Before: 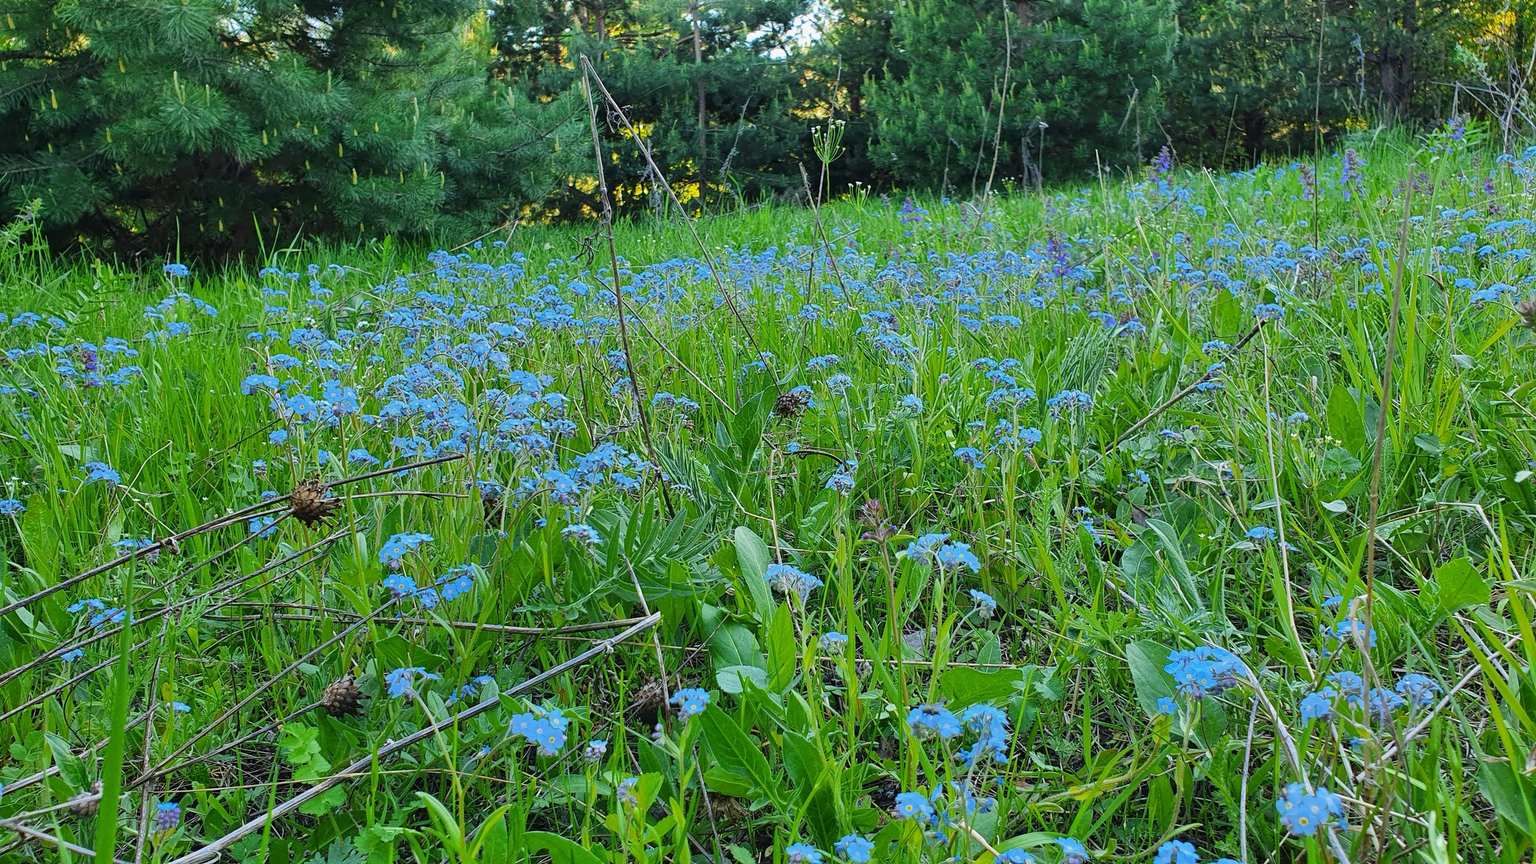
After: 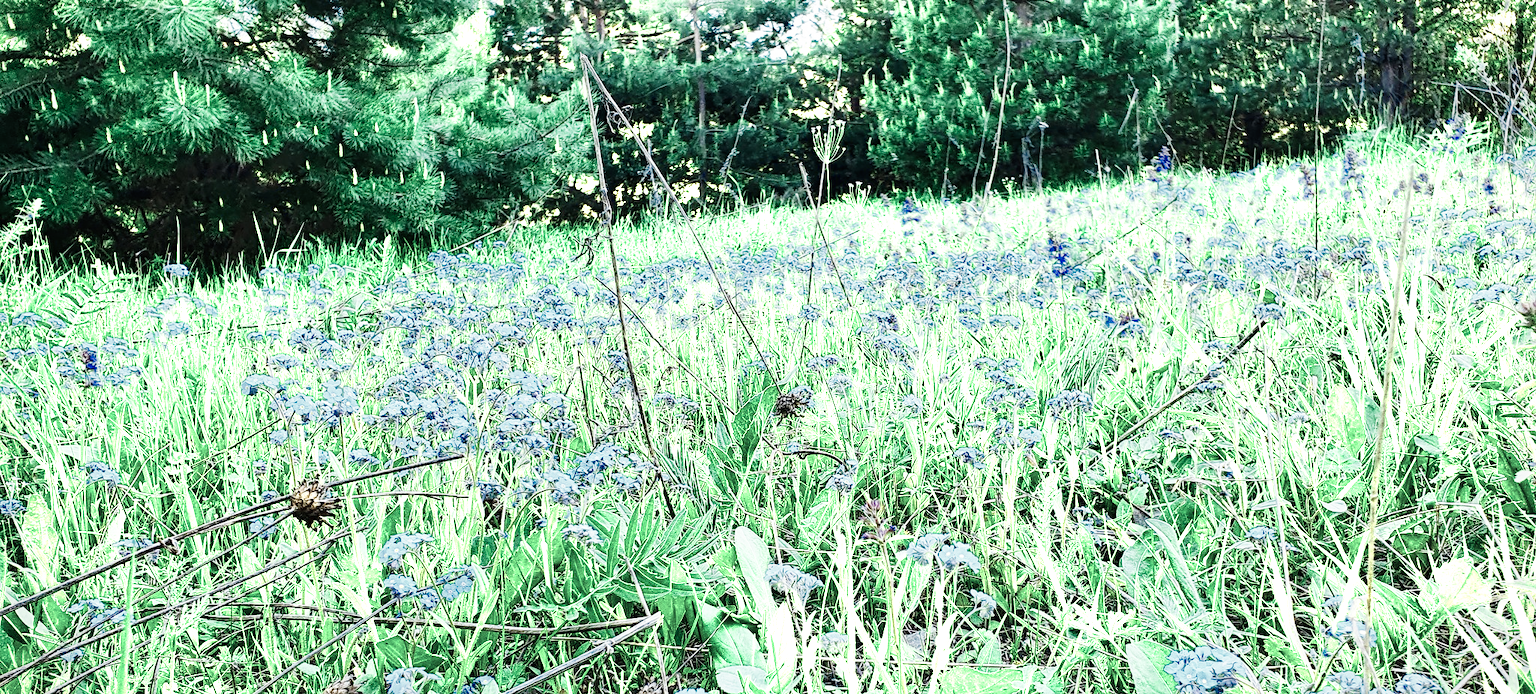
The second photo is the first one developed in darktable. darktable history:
color balance rgb: perceptual saturation grading › global saturation 20%, perceptual saturation grading › highlights -49.414%, perceptual saturation grading › shadows 25.695%, saturation formula JzAzBz (2021)
crop: bottom 19.542%
base curve: curves: ch0 [(0, 0) (0.007, 0.004) (0.027, 0.03) (0.046, 0.07) (0.207, 0.54) (0.442, 0.872) (0.673, 0.972) (1, 1)], preserve colors none
vignetting: fall-off start 97.25%, brightness -0.594, saturation -0.001, width/height ratio 1.184, unbound false
color zones: curves: ch0 [(0.25, 0.667) (0.758, 0.368)]; ch1 [(0.215, 0.245) (0.761, 0.373)]; ch2 [(0.247, 0.554) (0.761, 0.436)]
